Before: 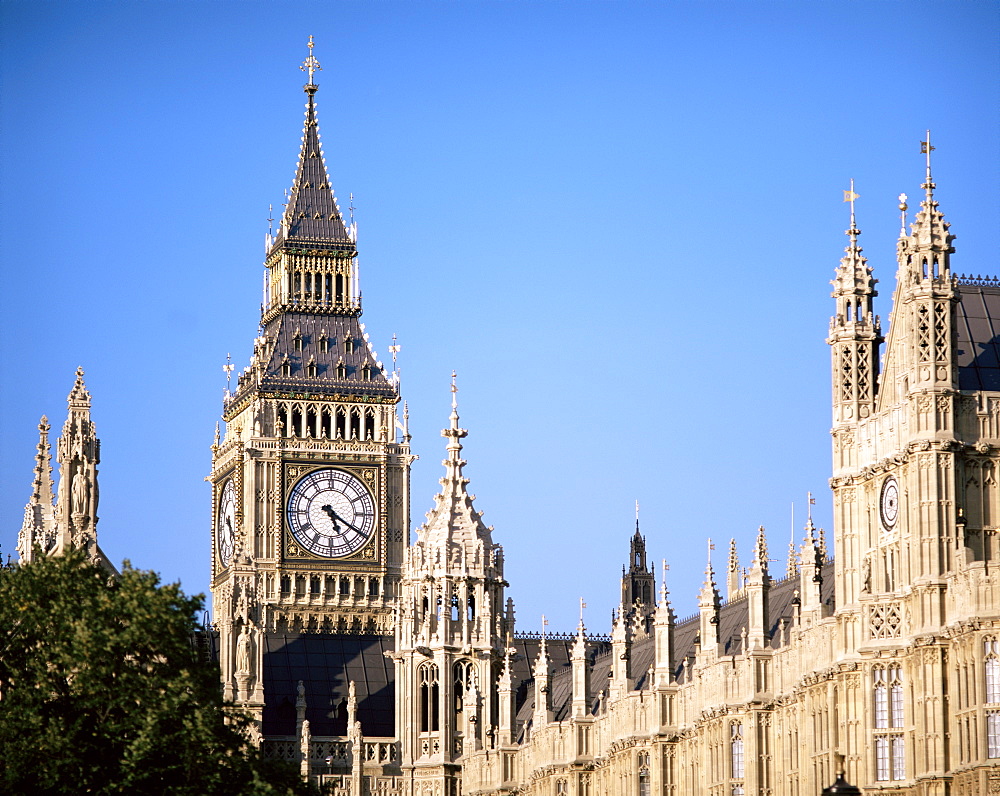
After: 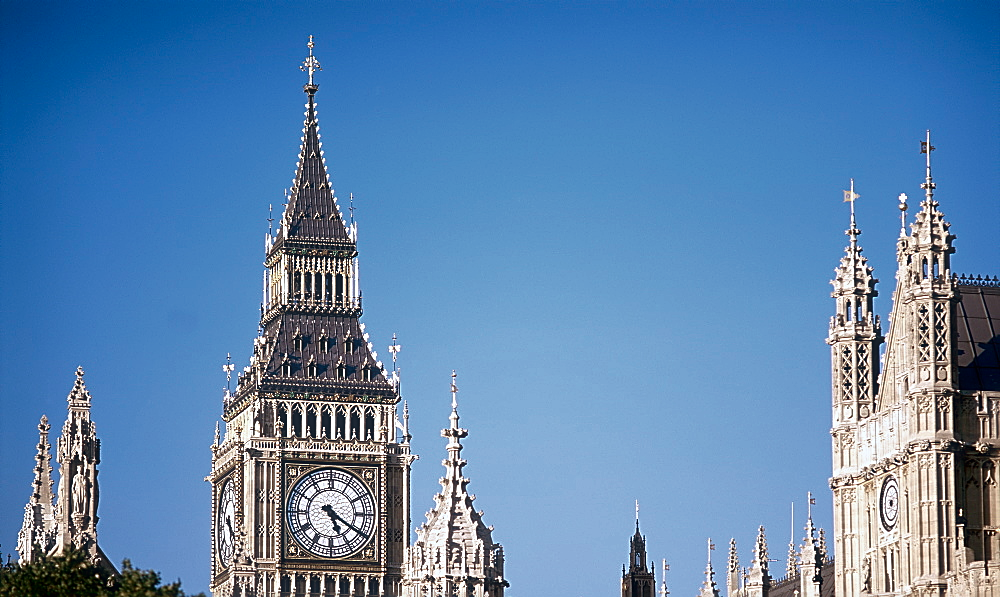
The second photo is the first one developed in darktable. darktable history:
crop: bottom 24.967%
haze removal: strength -0.1, adaptive false
contrast brightness saturation: contrast 0.25, saturation -0.31
base curve: curves: ch0 [(0, 0) (0.826, 0.587) (1, 1)]
color correction: saturation 1.32
sharpen: on, module defaults
color calibration: x 0.355, y 0.367, temperature 4700.38 K
